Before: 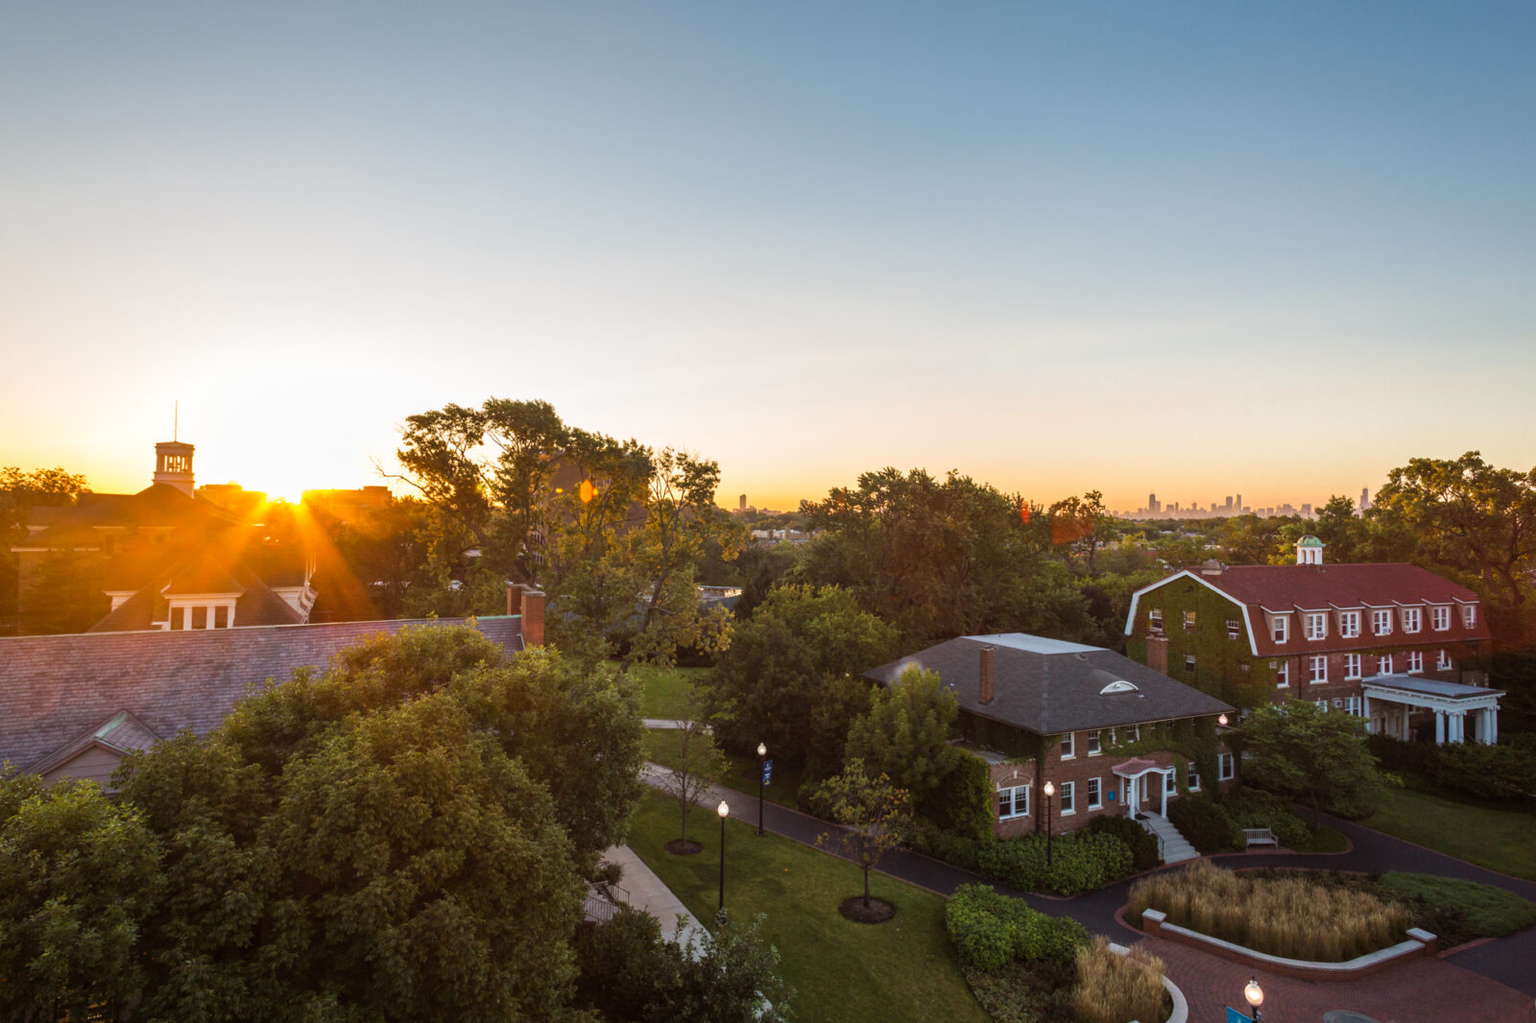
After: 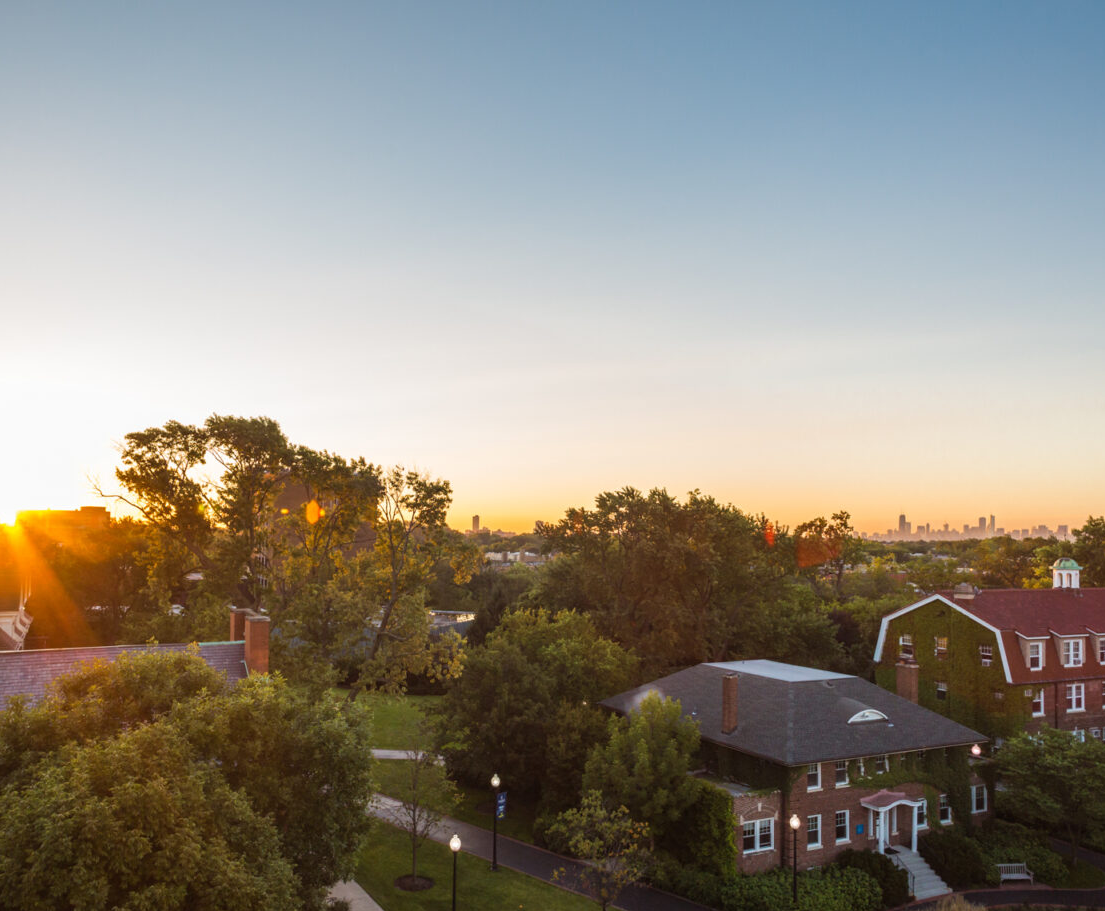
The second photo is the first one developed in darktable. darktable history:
crop: left 18.687%, right 12.194%, bottom 14.459%
